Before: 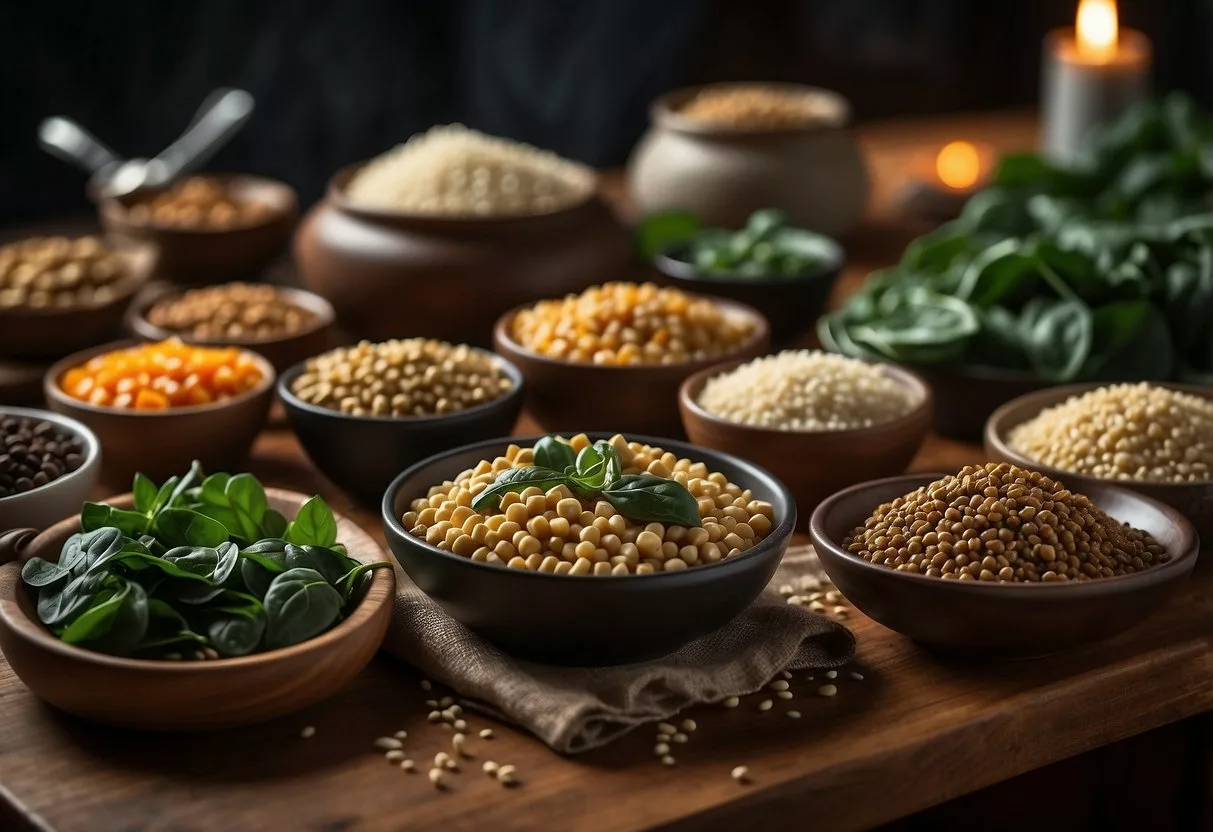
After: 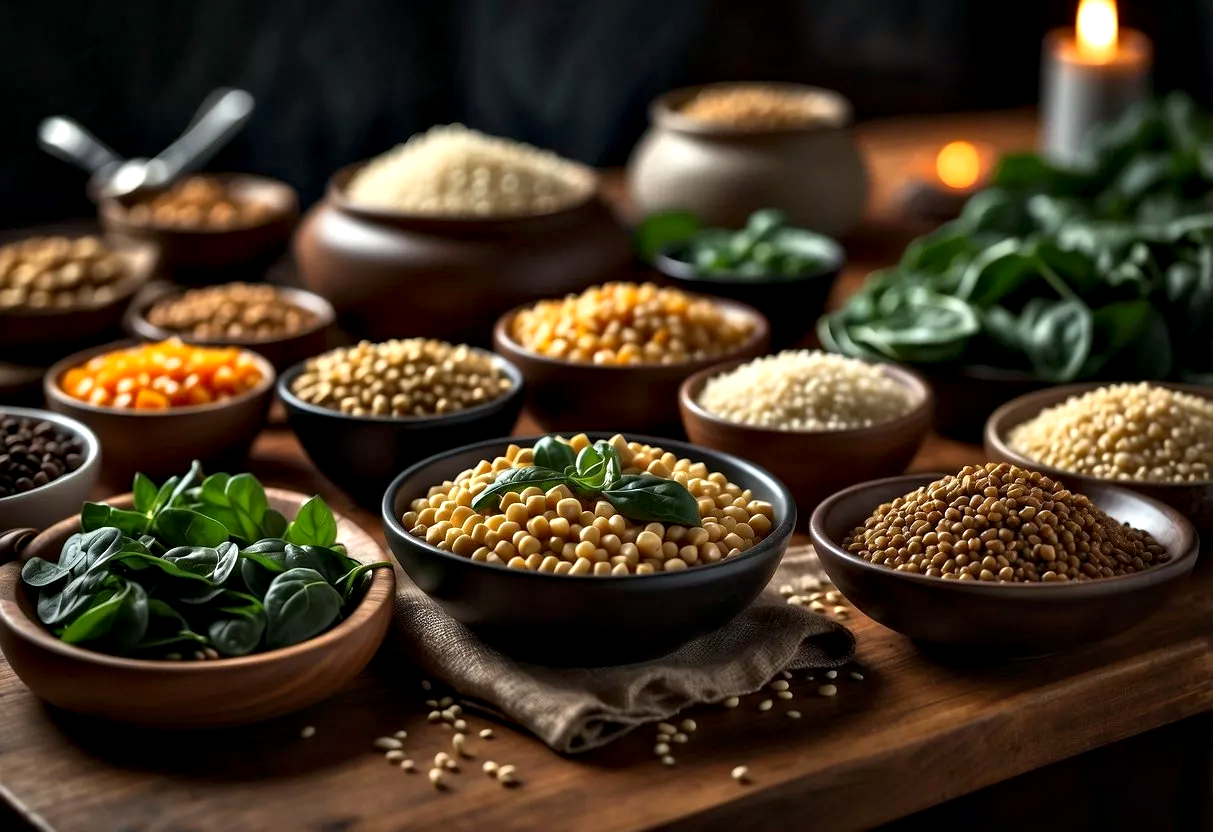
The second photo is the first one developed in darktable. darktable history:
contrast equalizer: octaves 7, y [[0.528, 0.548, 0.563, 0.562, 0.546, 0.526], [0.55 ×6], [0 ×6], [0 ×6], [0 ×6]]
tone equalizer: on, module defaults
